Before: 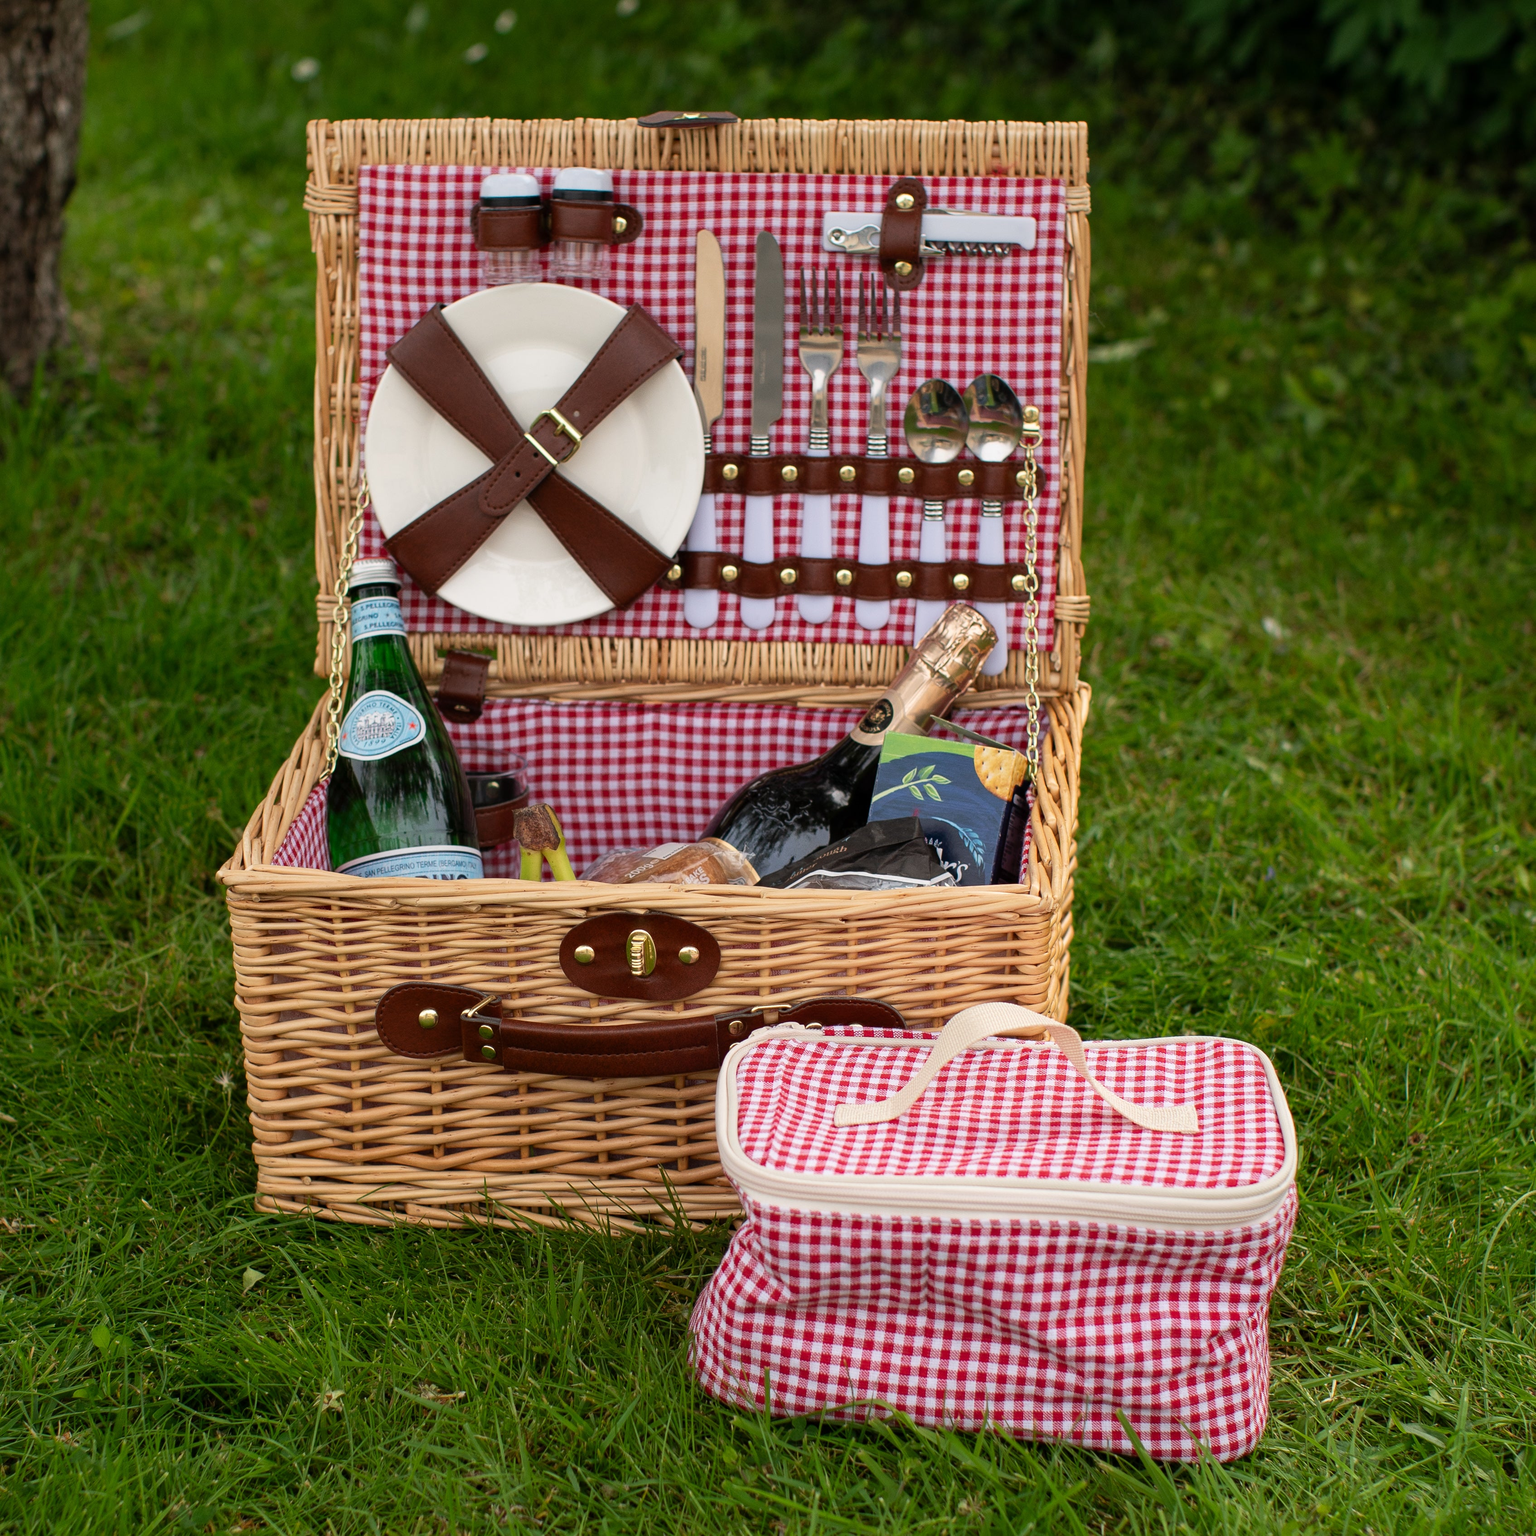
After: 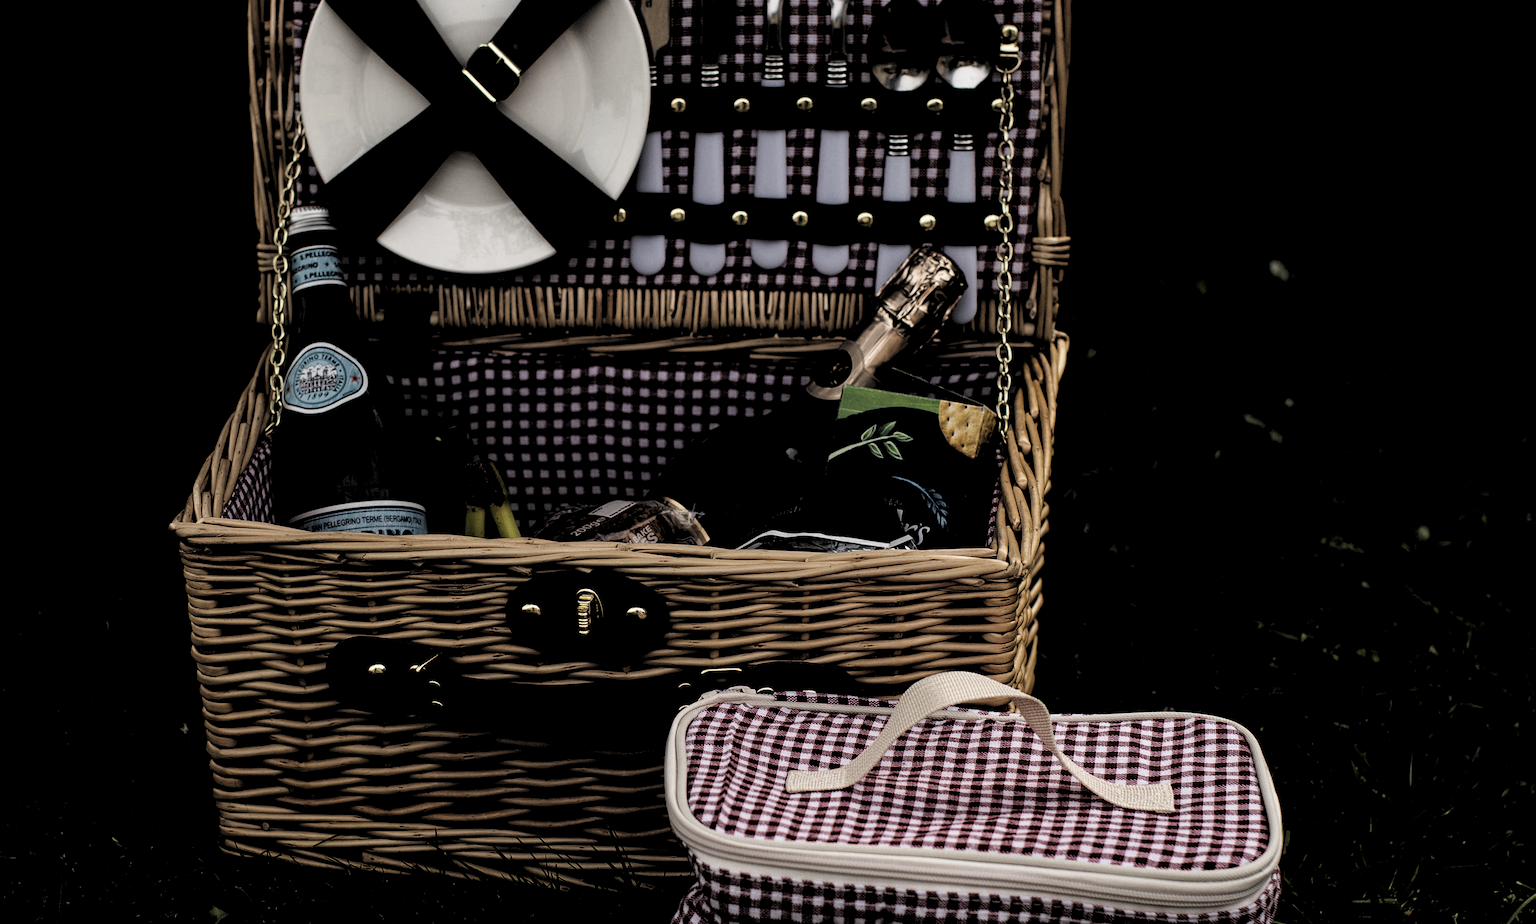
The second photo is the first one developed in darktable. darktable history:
levels: levels [0.514, 0.759, 1]
rotate and perspective: rotation 0.062°, lens shift (vertical) 0.115, lens shift (horizontal) -0.133, crop left 0.047, crop right 0.94, crop top 0.061, crop bottom 0.94
local contrast: highlights 100%, shadows 100%, detail 120%, midtone range 0.2
crop and rotate: top 25.357%, bottom 13.942%
